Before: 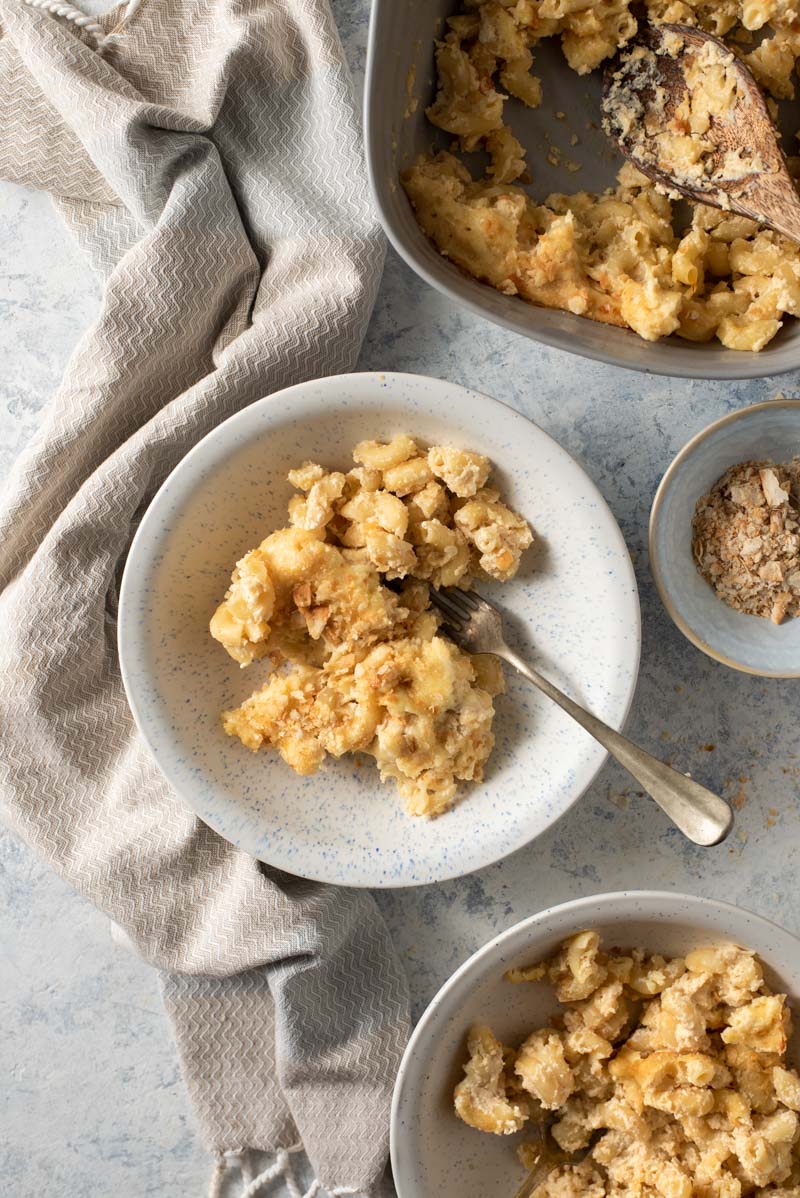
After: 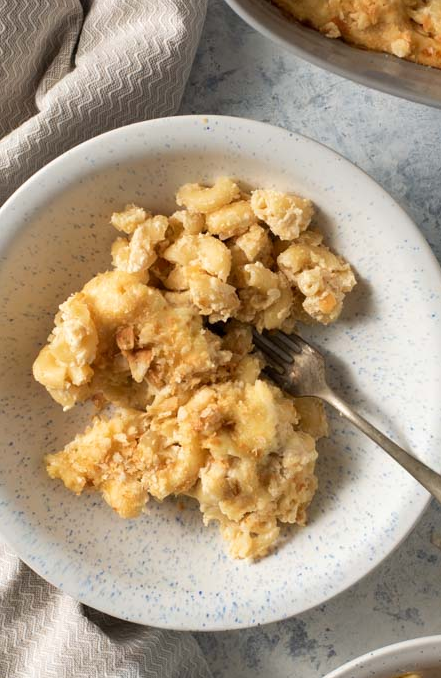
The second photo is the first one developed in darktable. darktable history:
crop and rotate: left 22.225%, top 21.492%, right 22.637%, bottom 21.839%
